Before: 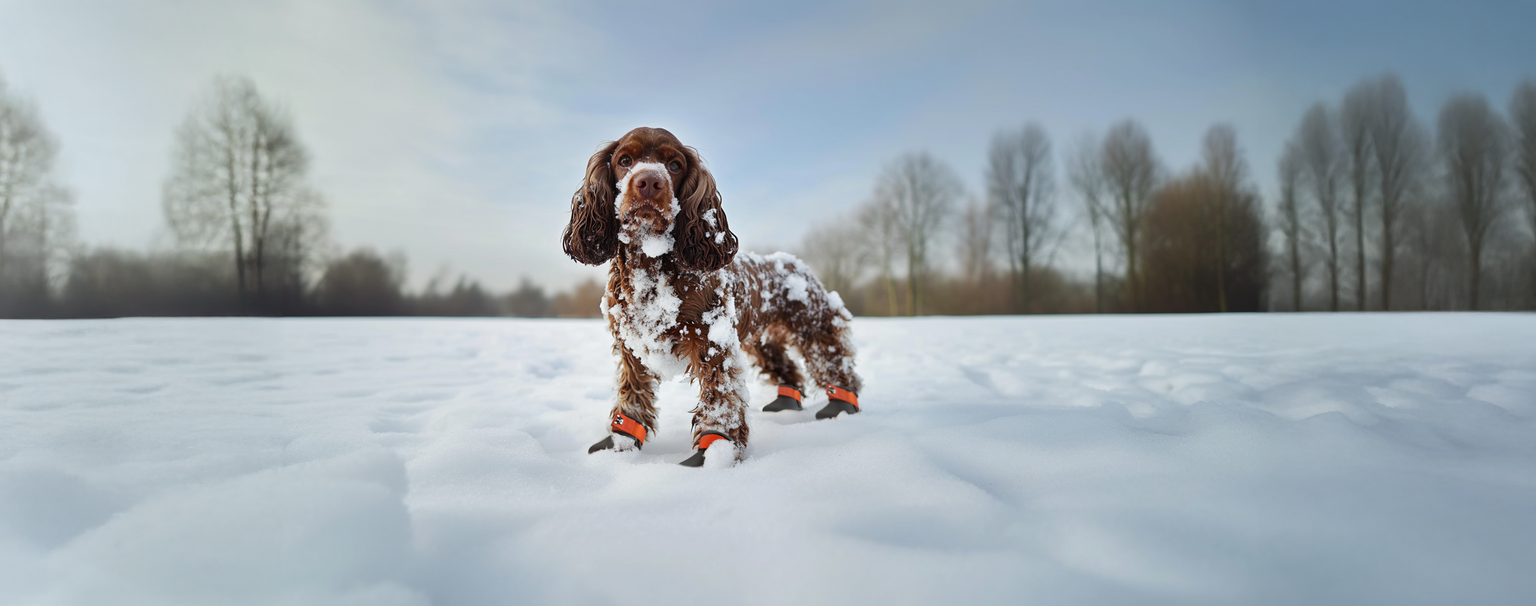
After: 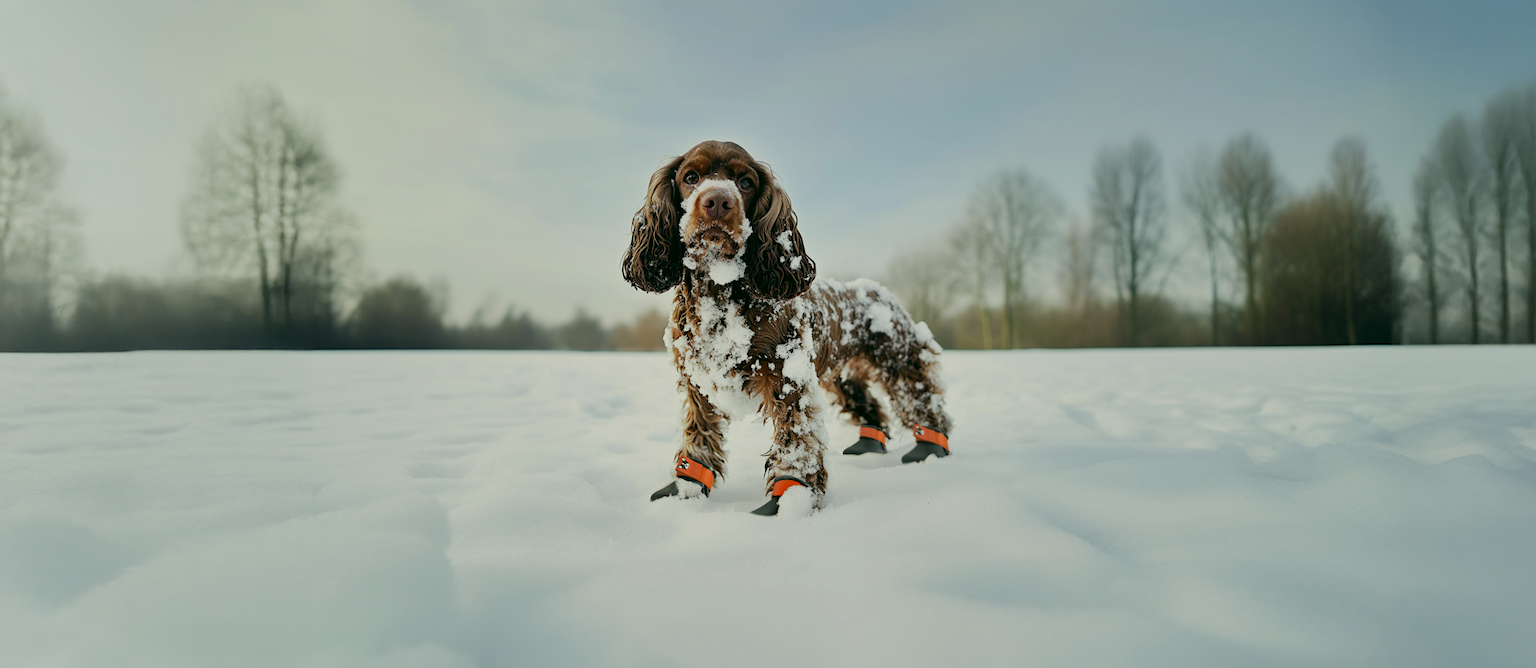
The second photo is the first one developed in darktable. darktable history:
filmic rgb: black relative exposure -7.65 EV, white relative exposure 4.56 EV, hardness 3.61
crop: right 9.509%, bottom 0.031%
color correction: highlights a* -0.482, highlights b* 9.48, shadows a* -9.48, shadows b* 0.803
